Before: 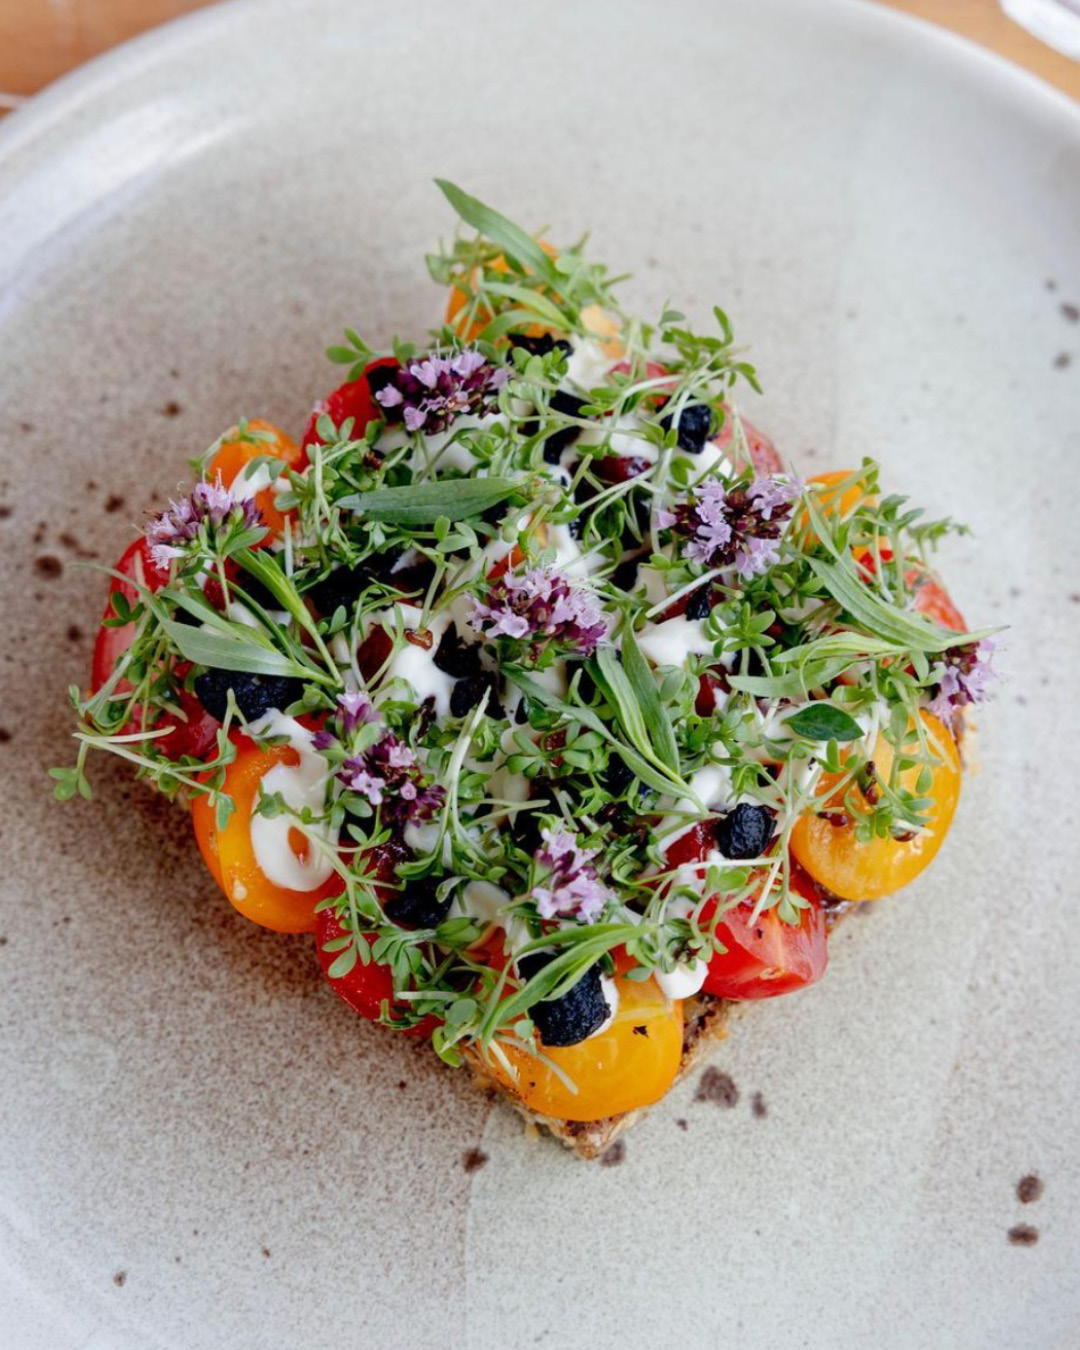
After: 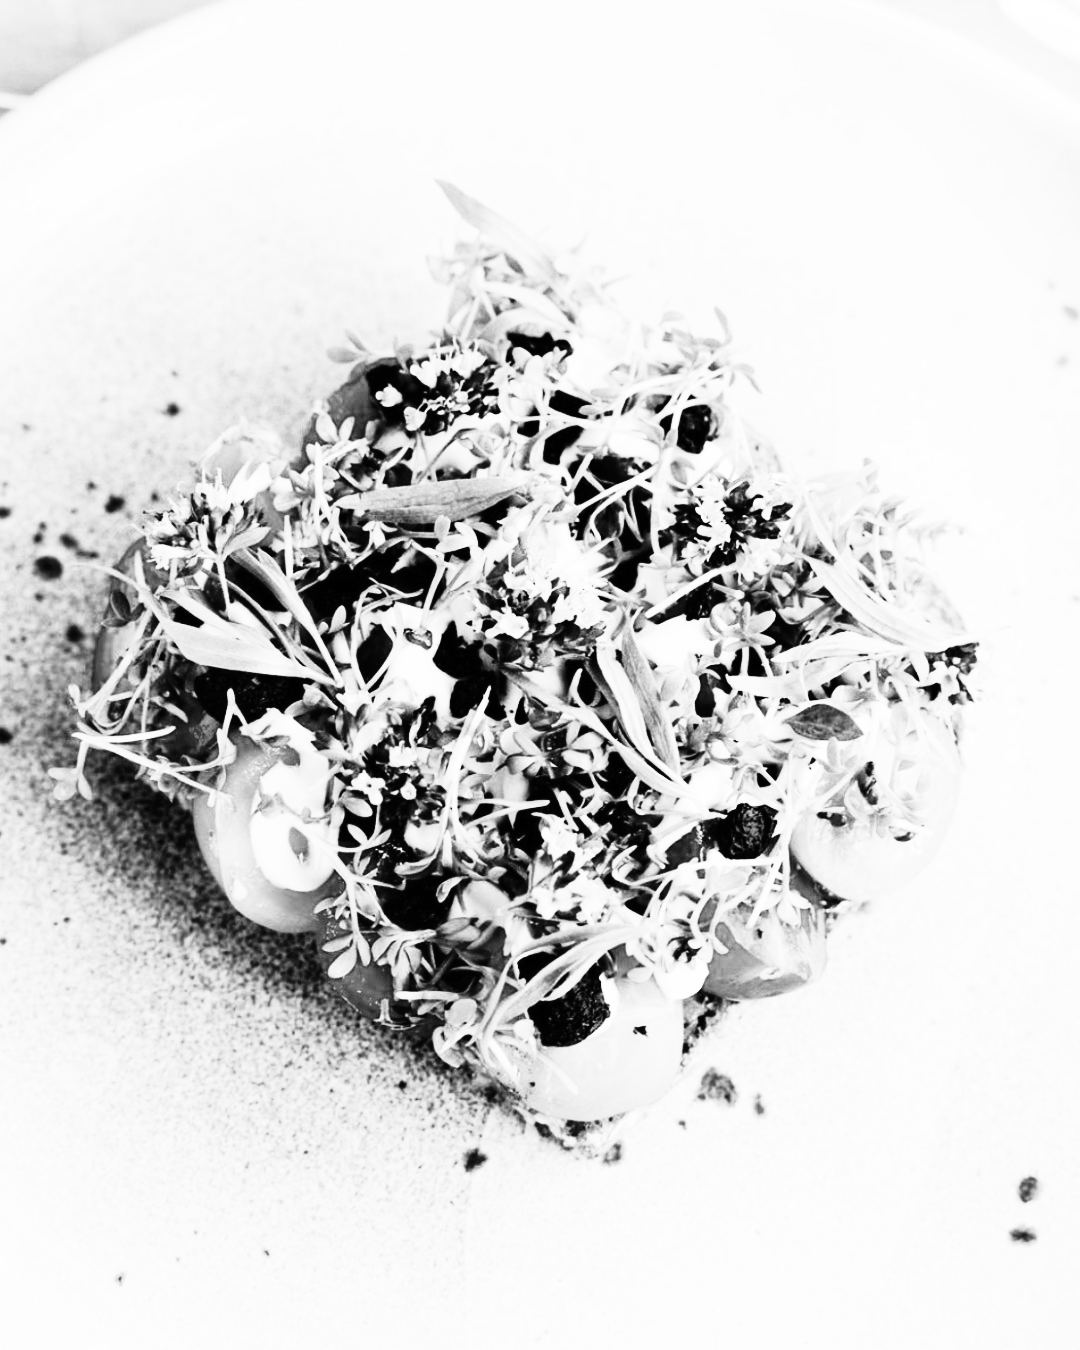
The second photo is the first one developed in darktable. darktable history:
base curve: curves: ch0 [(0, 0) (0.032, 0.025) (0.121, 0.166) (0.206, 0.329) (0.605, 0.79) (1, 1)], preserve colors none
contrast brightness saturation: contrast 0.53, brightness 0.47, saturation -1
color balance rgb: perceptual saturation grading › global saturation 30%, global vibrance 20%
fill light: exposure -2 EV, width 8.6
